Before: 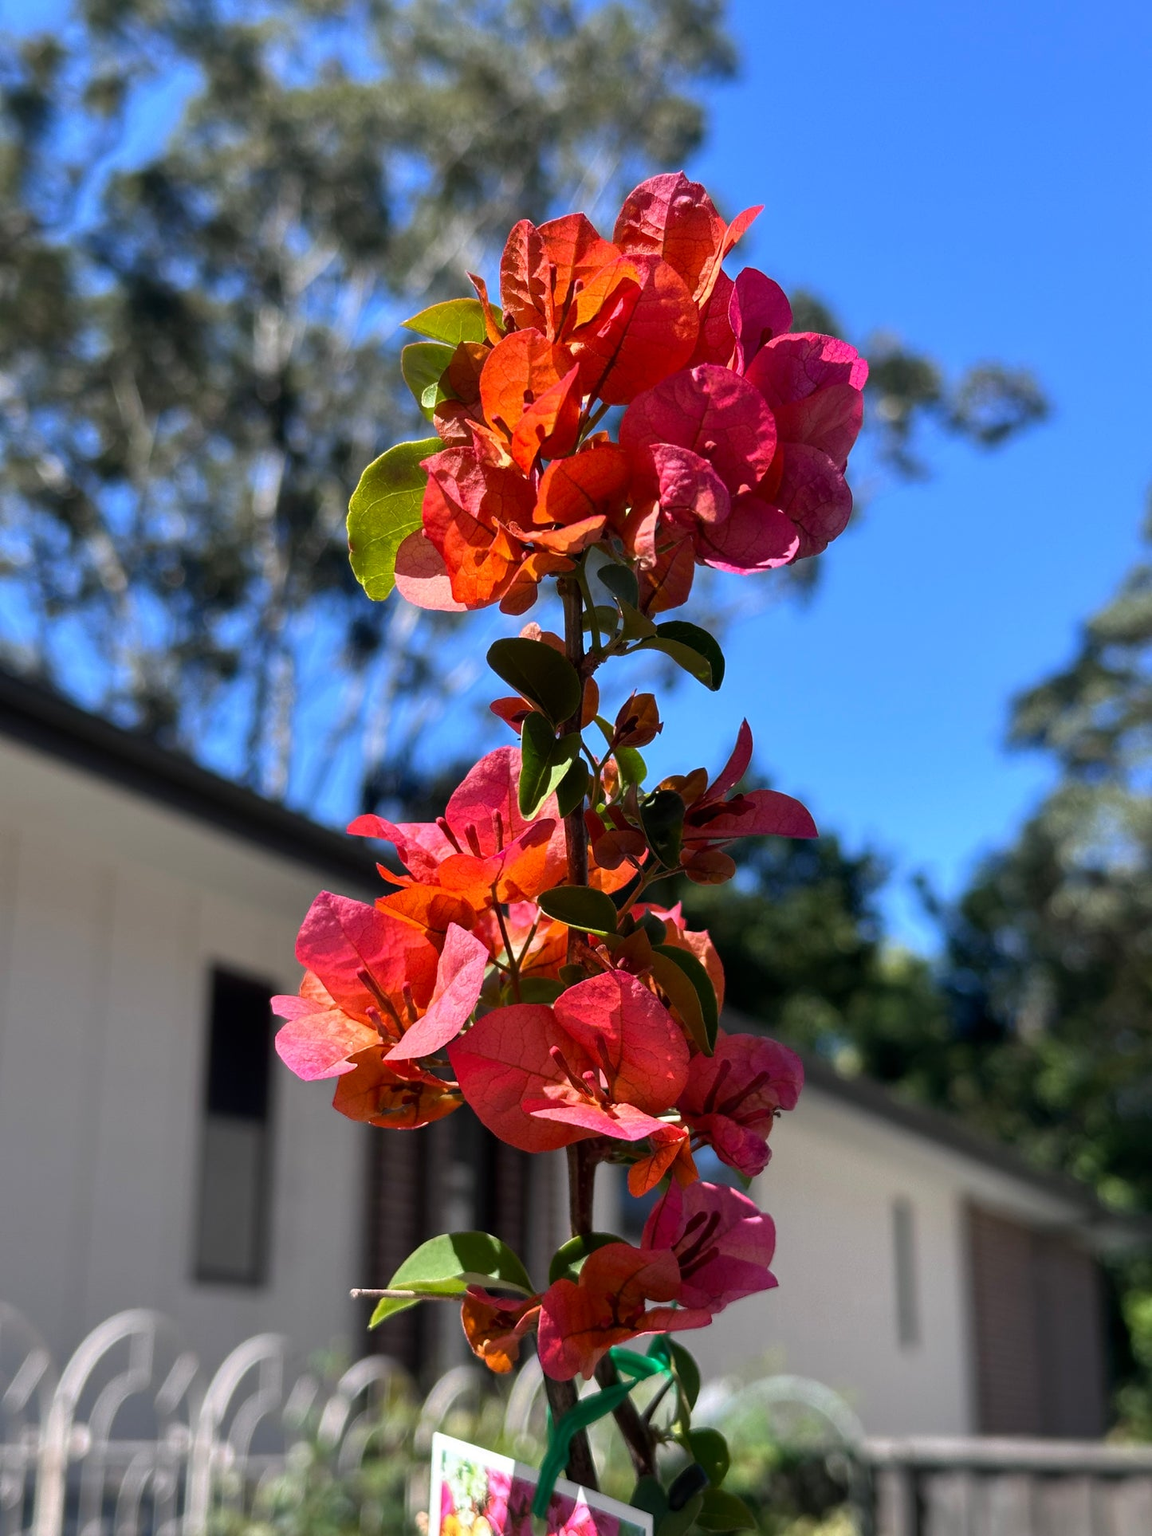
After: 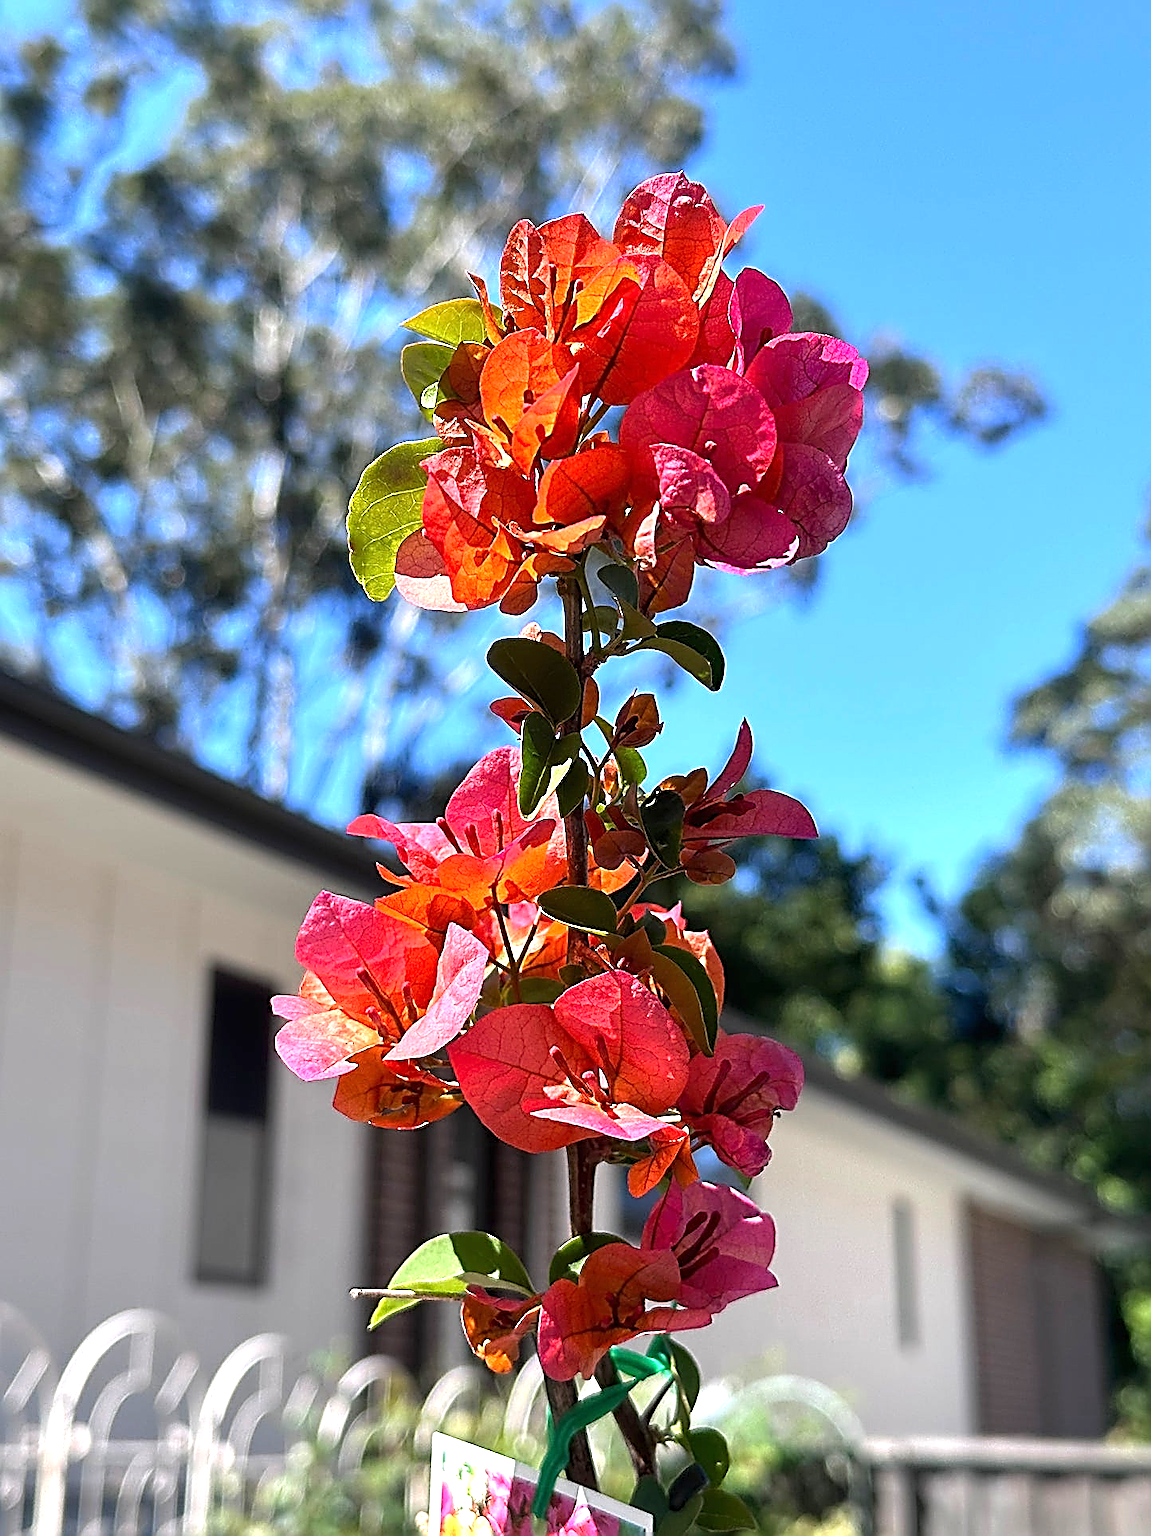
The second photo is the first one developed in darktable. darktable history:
exposure: black level correction 0, exposure 0.896 EV, compensate exposure bias true, compensate highlight preservation false
sharpen: amount 1.986
